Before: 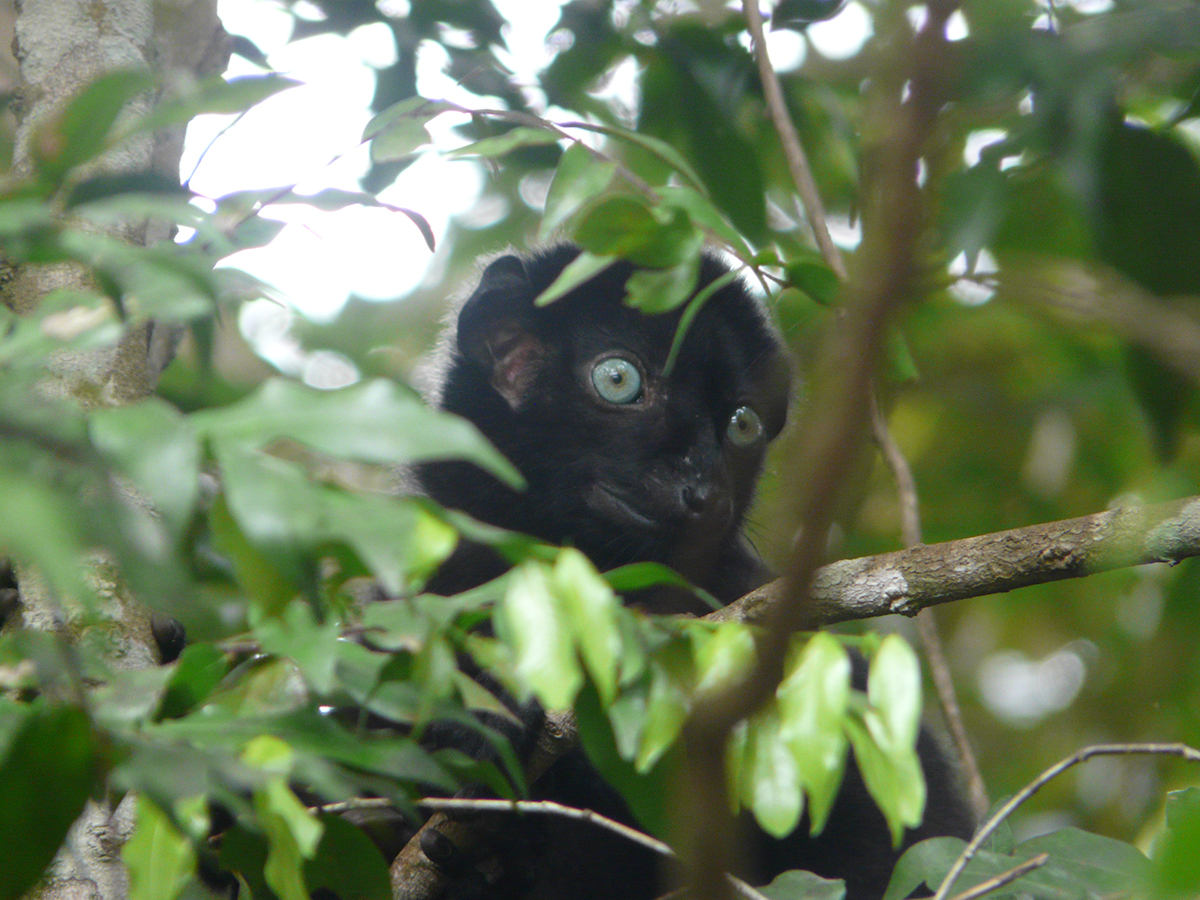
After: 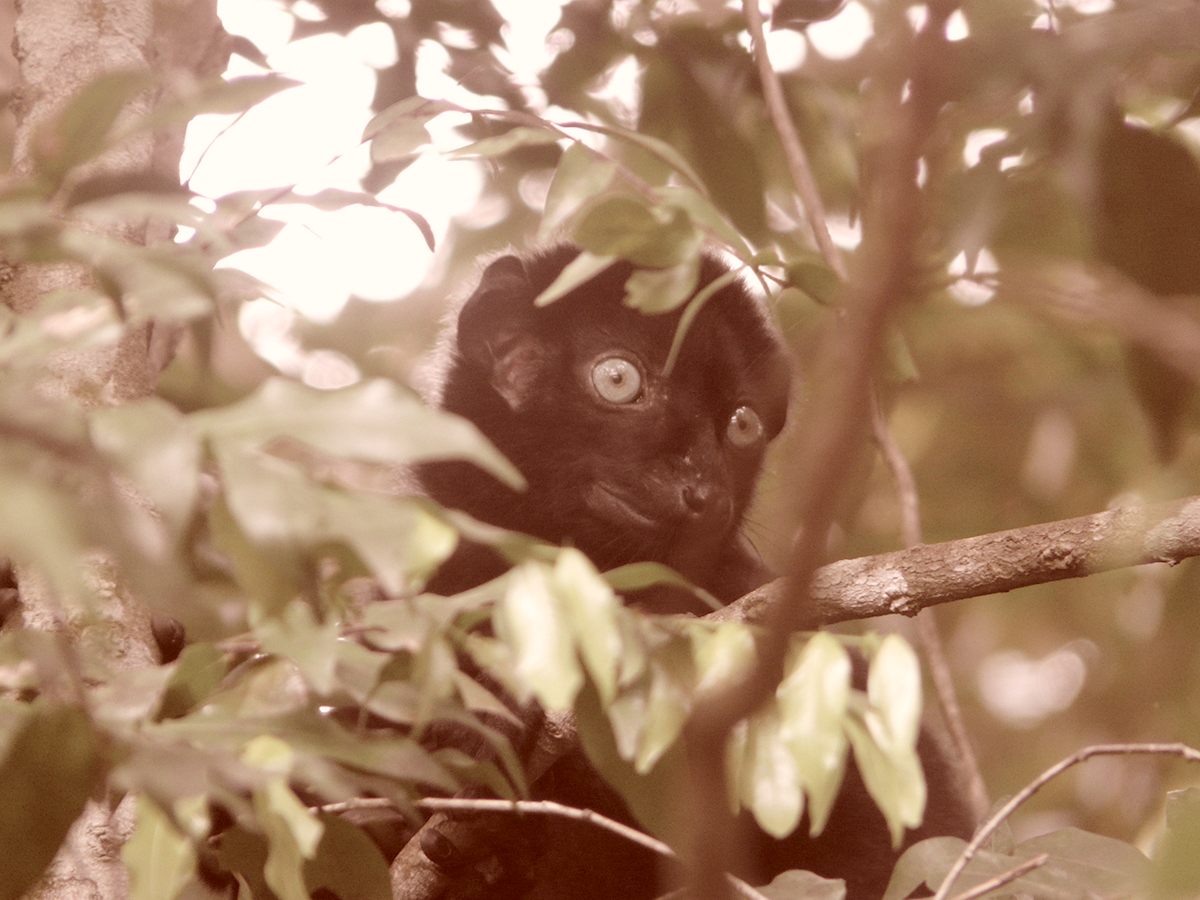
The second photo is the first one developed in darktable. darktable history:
contrast brightness saturation: brightness 0.187, saturation -0.508
color zones: curves: ch0 [(0, 0.5) (0.143, 0.52) (0.286, 0.5) (0.429, 0.5) (0.571, 0.5) (0.714, 0.5) (0.857, 0.5) (1, 0.5)]; ch1 [(0, 0.489) (0.155, 0.45) (0.286, 0.466) (0.429, 0.5) (0.571, 0.5) (0.714, 0.5) (0.857, 0.5) (1, 0.489)]
color correction: highlights a* 9.45, highlights b* 8.64, shadows a* 39.84, shadows b* 39.28, saturation 0.797
shadows and highlights: shadows 29.31, highlights -29.06, low approximation 0.01, soften with gaussian
